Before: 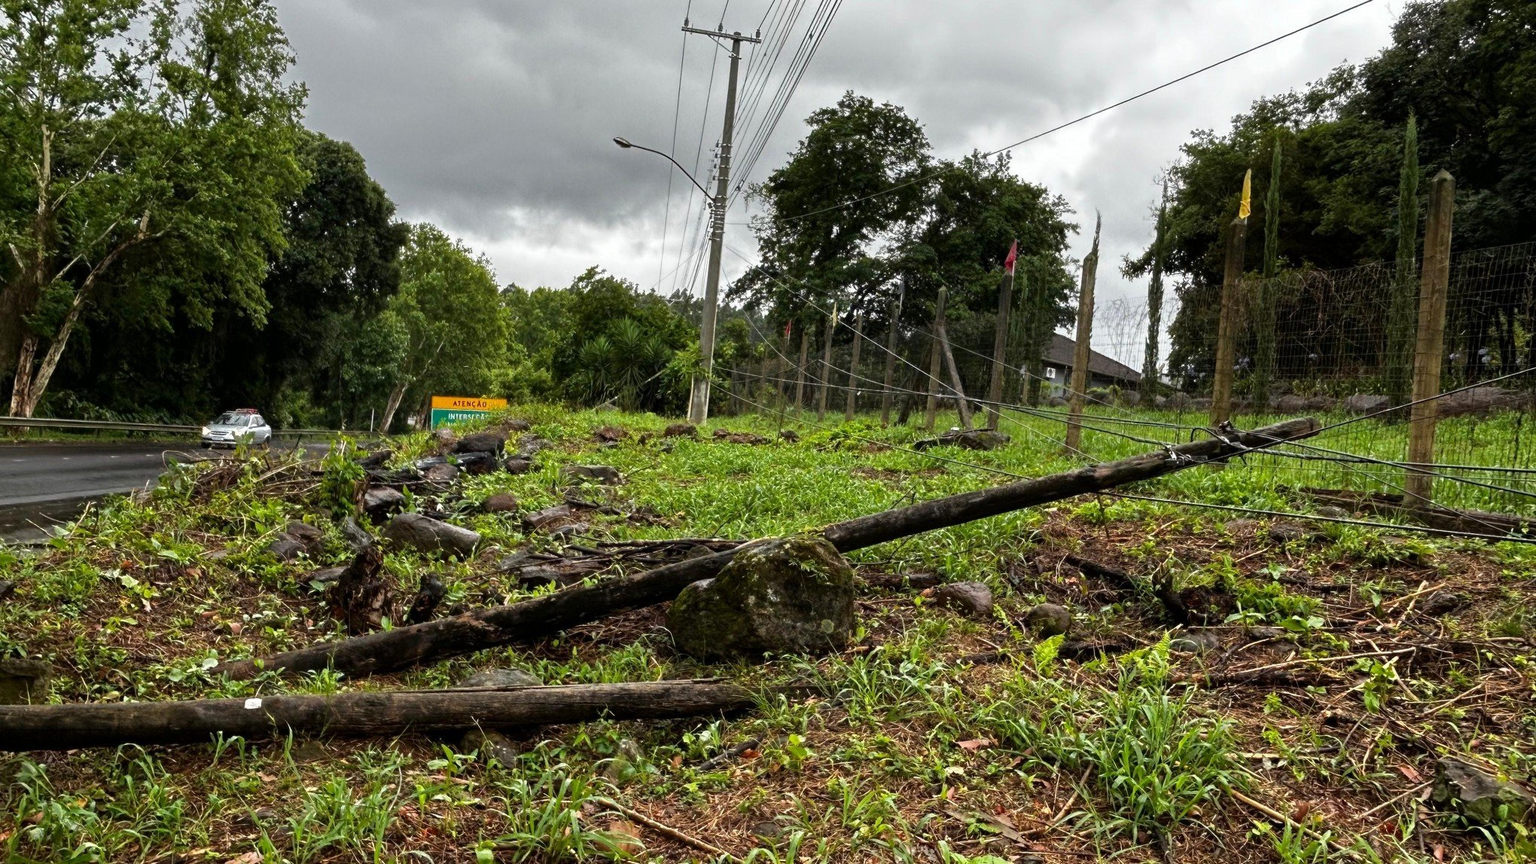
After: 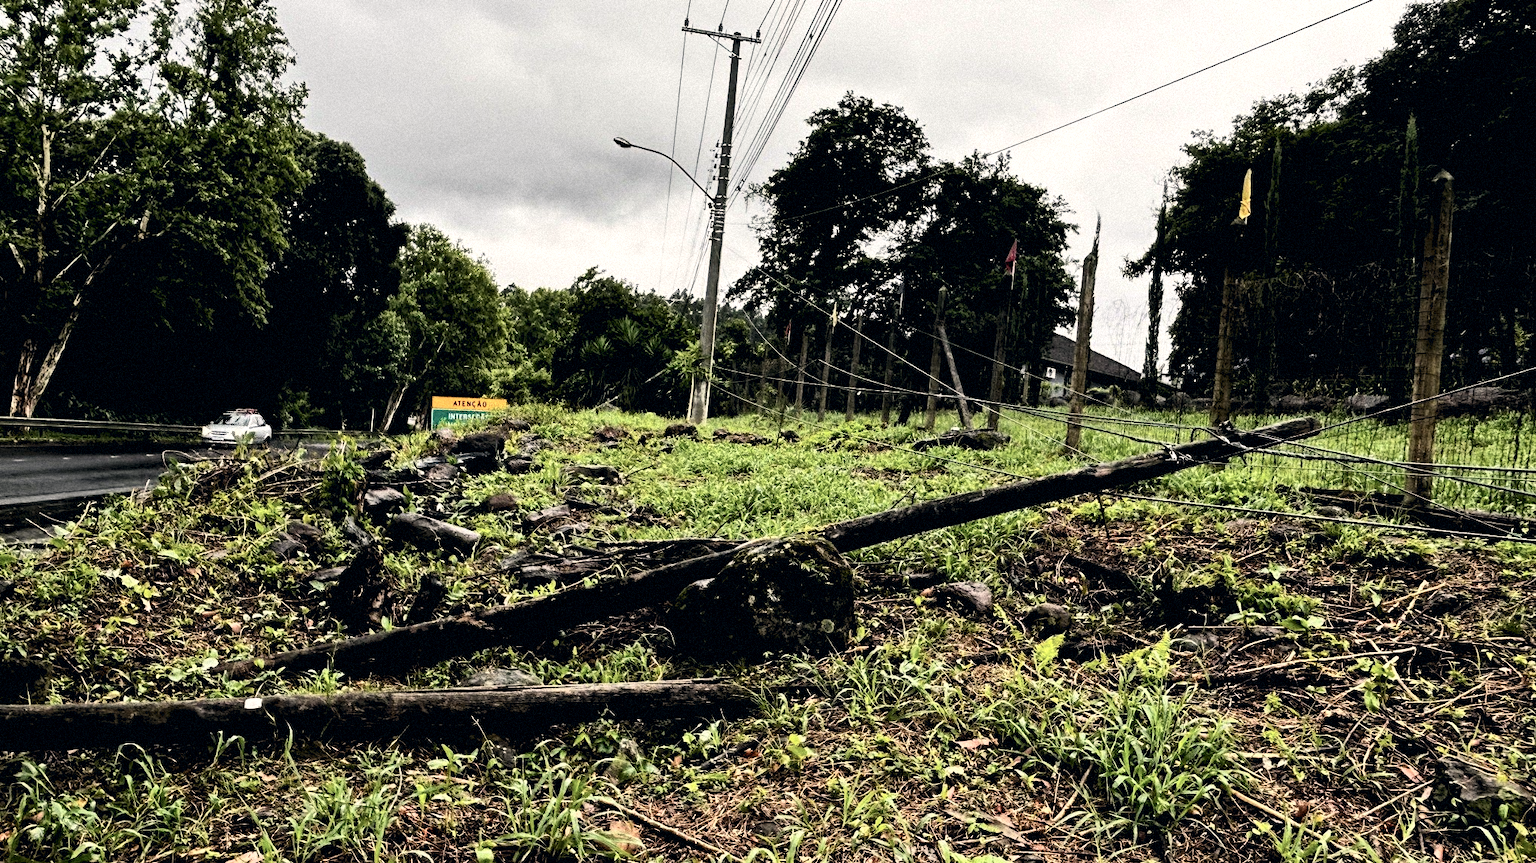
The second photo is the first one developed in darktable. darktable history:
color correction: highlights a* 2.75, highlights b* 5, shadows a* -2.04, shadows b* -4.84, saturation 0.8
contrast brightness saturation: contrast 0.39, brightness 0.1
grain: mid-tones bias 0%
rgb levels: levels [[0.029, 0.461, 0.922], [0, 0.5, 1], [0, 0.5, 1]]
